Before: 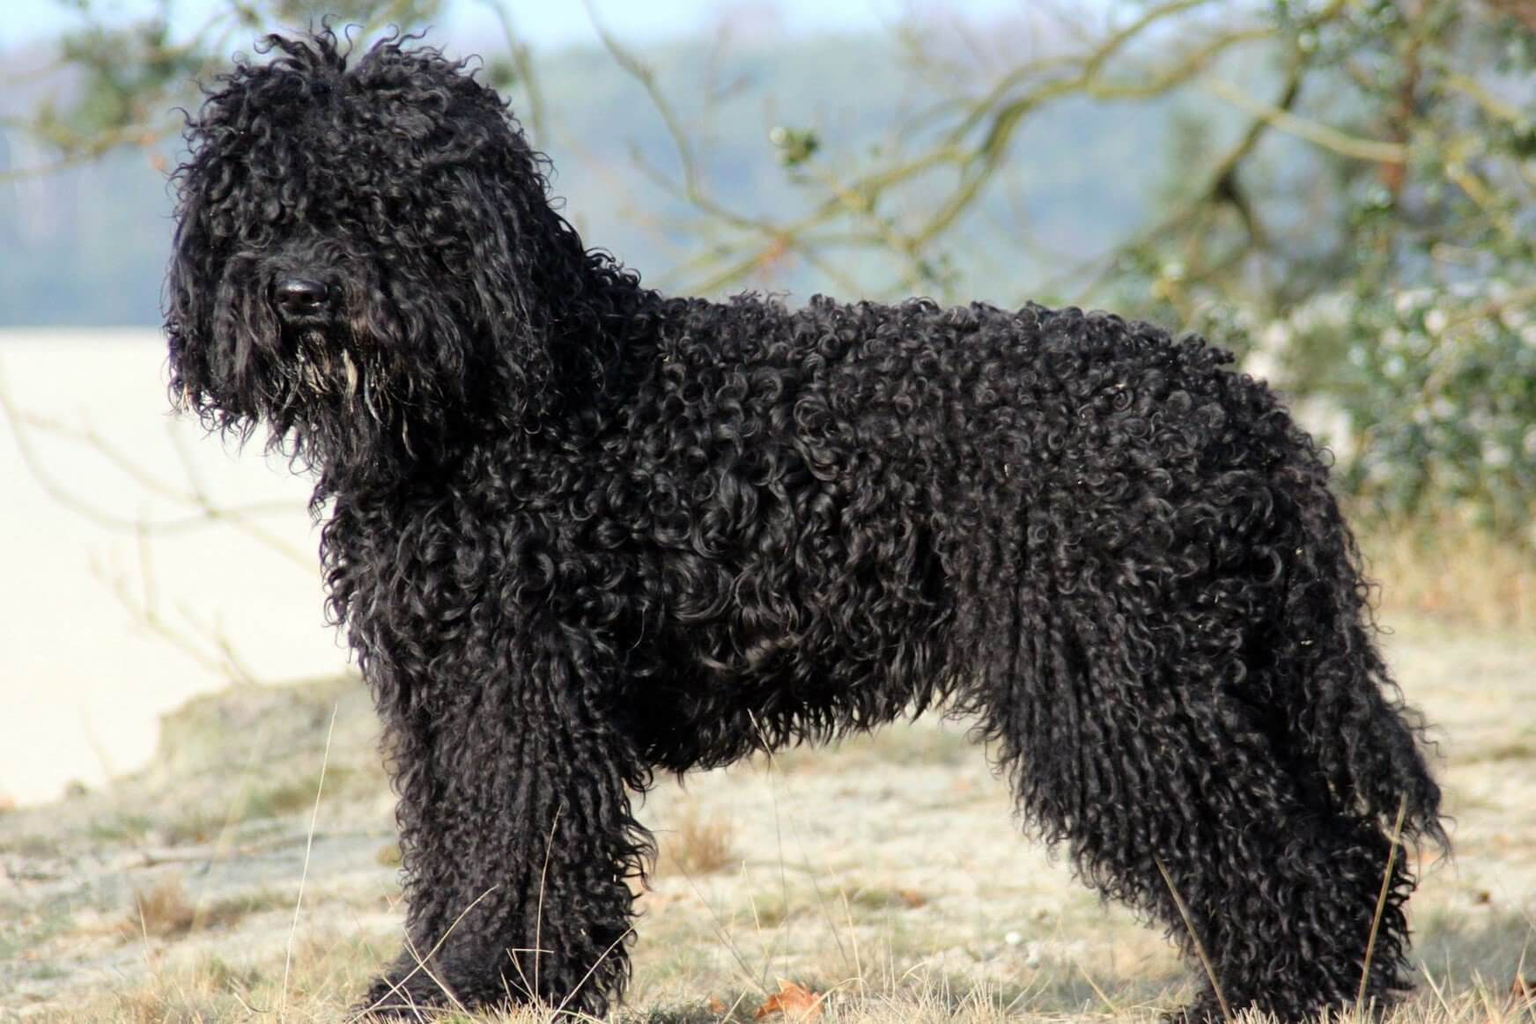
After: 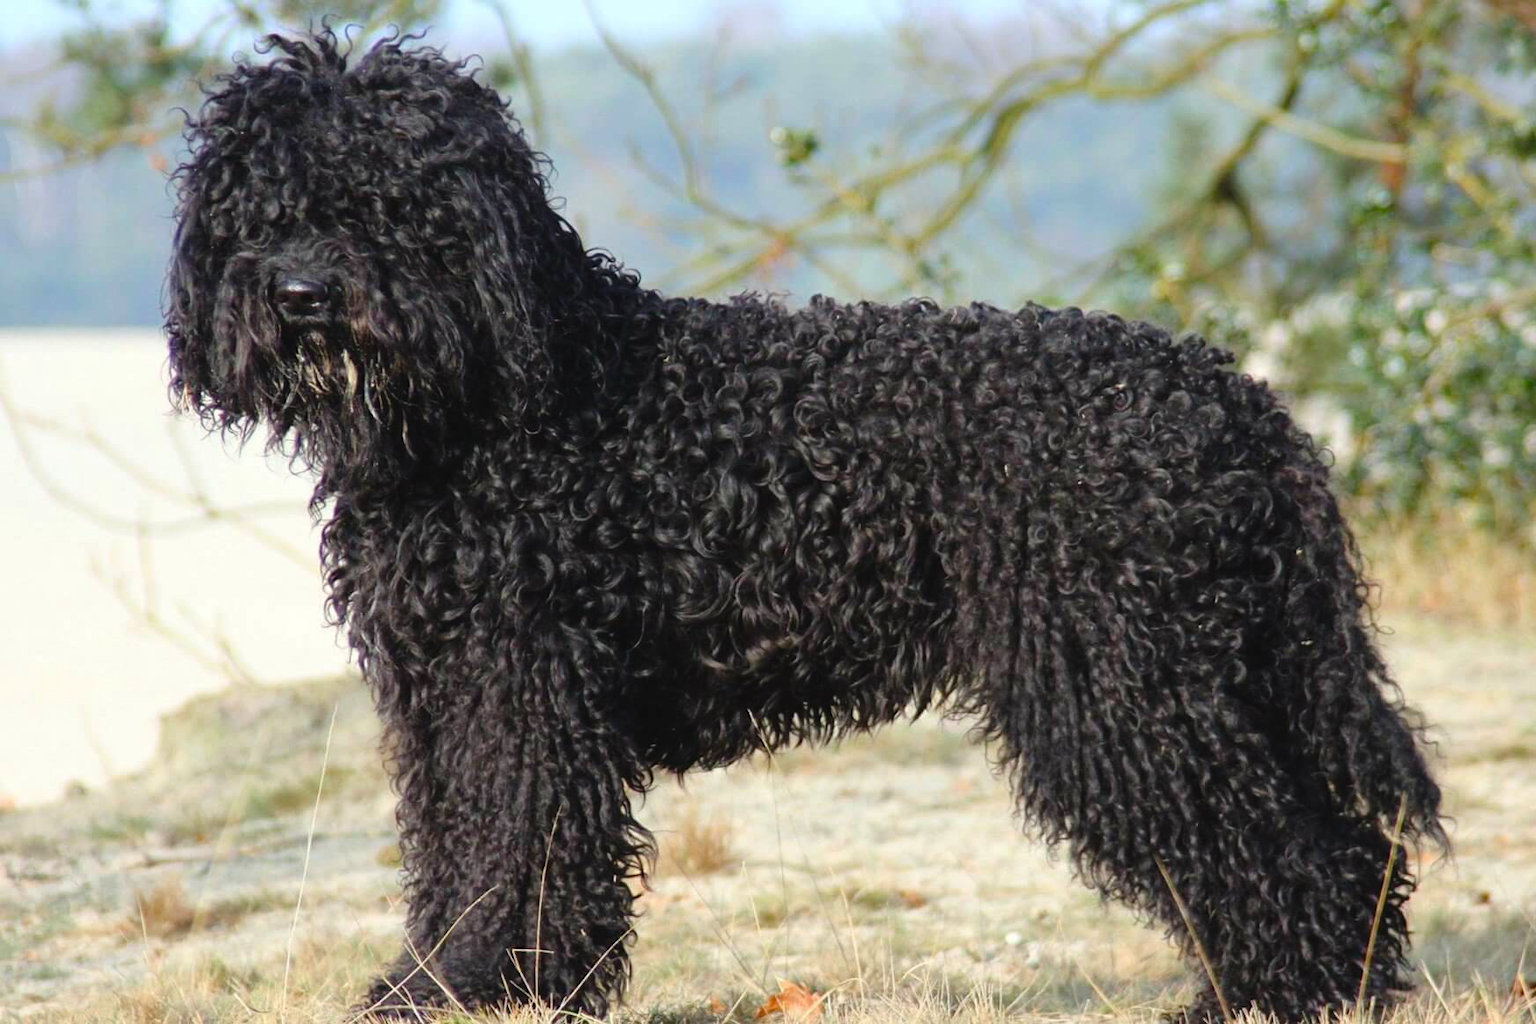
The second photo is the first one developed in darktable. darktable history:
color balance rgb: global offset › luminance 0.48%, perceptual saturation grading › global saturation 21.008%, perceptual saturation grading › highlights -19.841%, perceptual saturation grading › shadows 29.928%, global vibrance 20%
contrast equalizer: y [[0.5 ×6], [0.5 ×6], [0.5, 0.5, 0.501, 0.545, 0.707, 0.863], [0 ×6], [0 ×6]]
